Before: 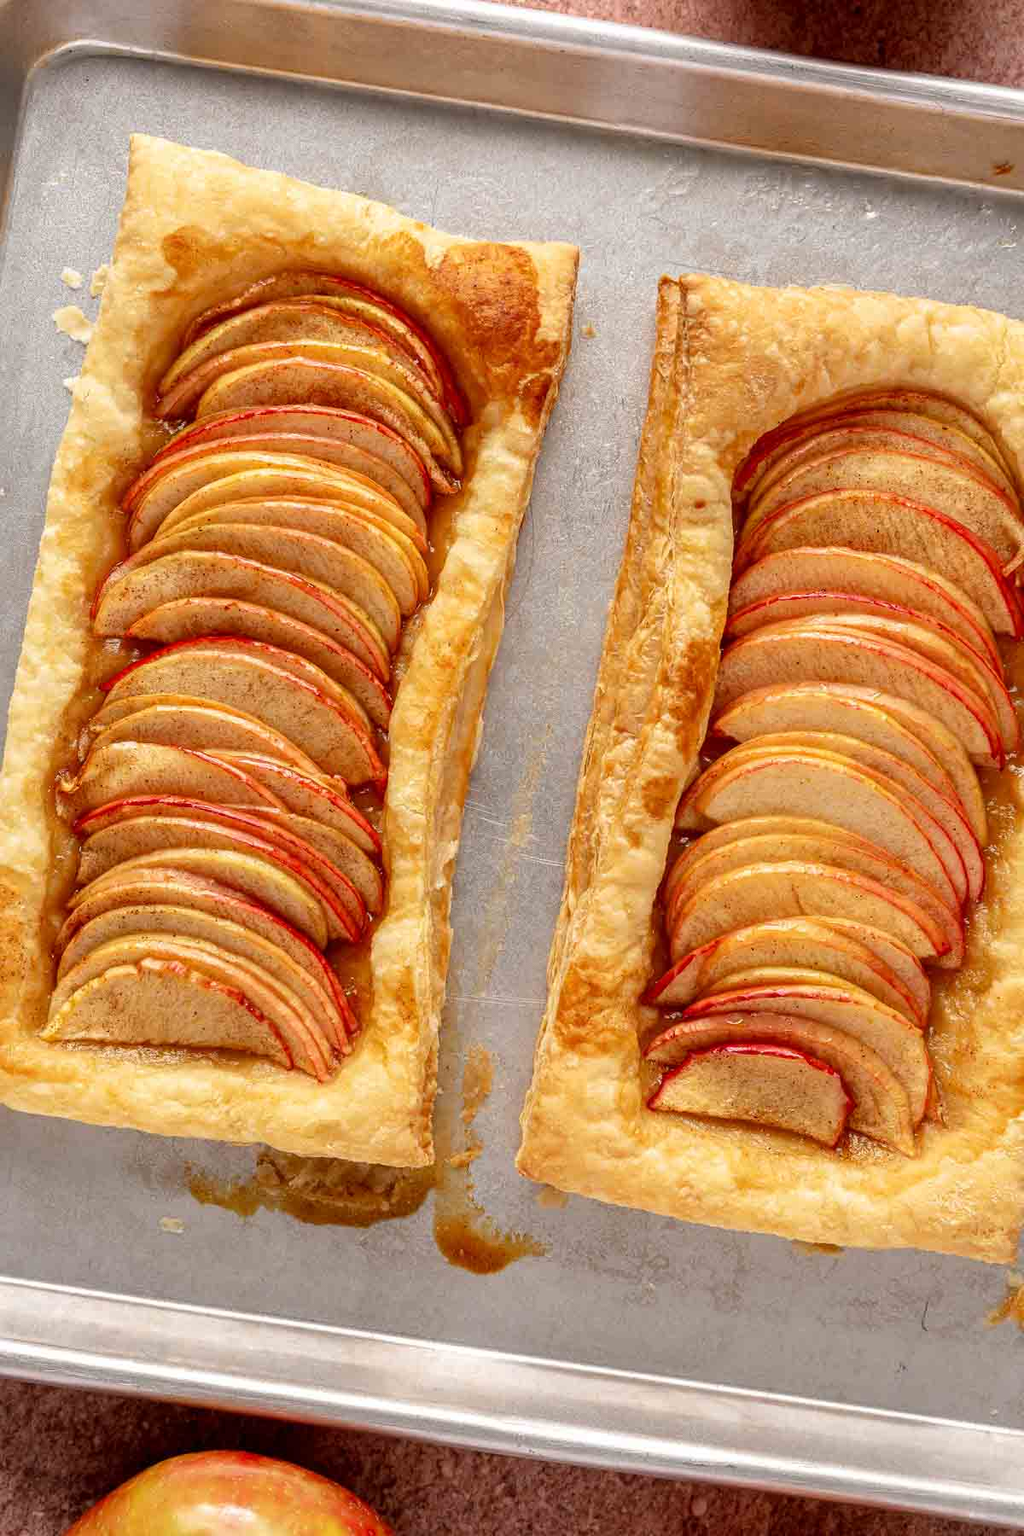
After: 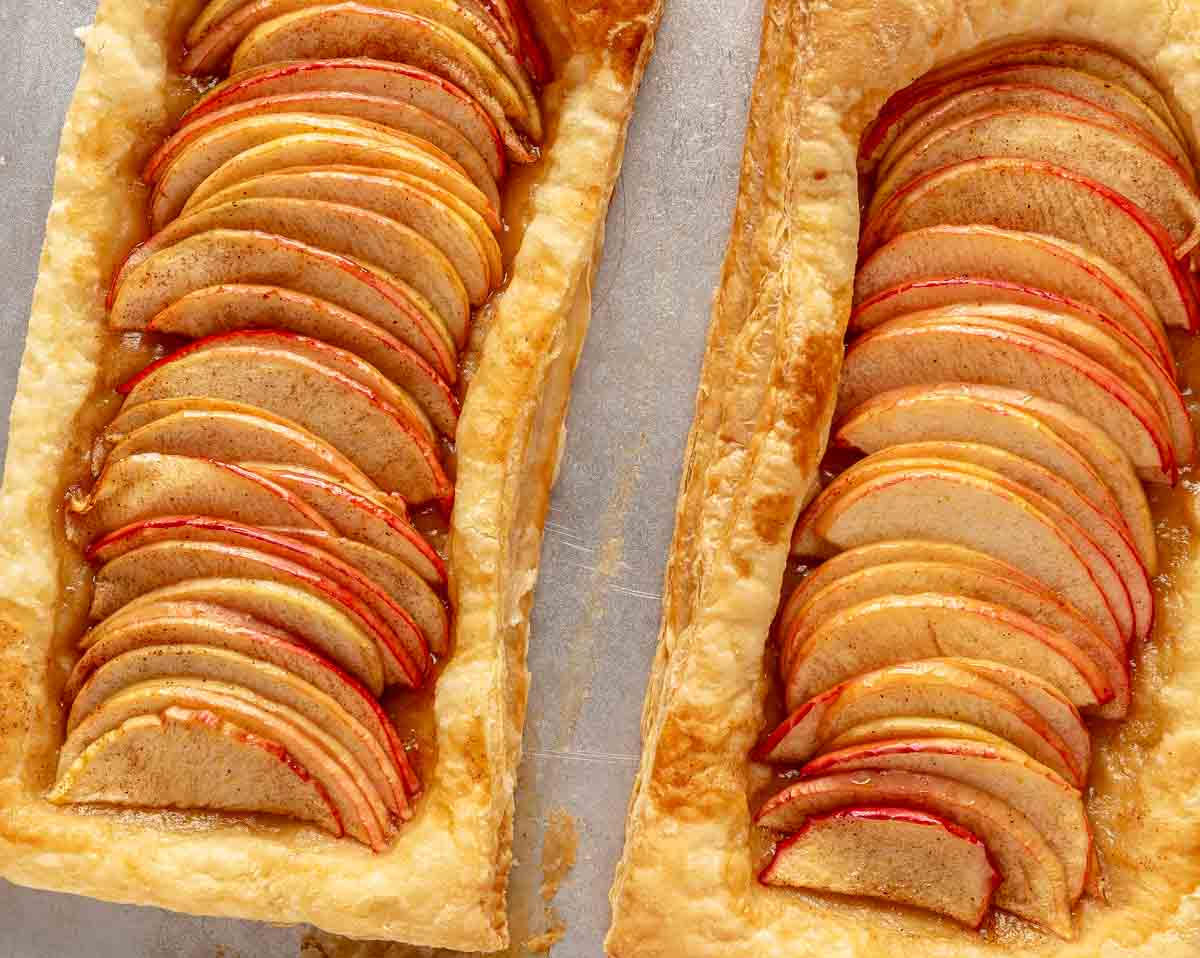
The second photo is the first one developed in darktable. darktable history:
crop and rotate: top 23.15%, bottom 23.574%
